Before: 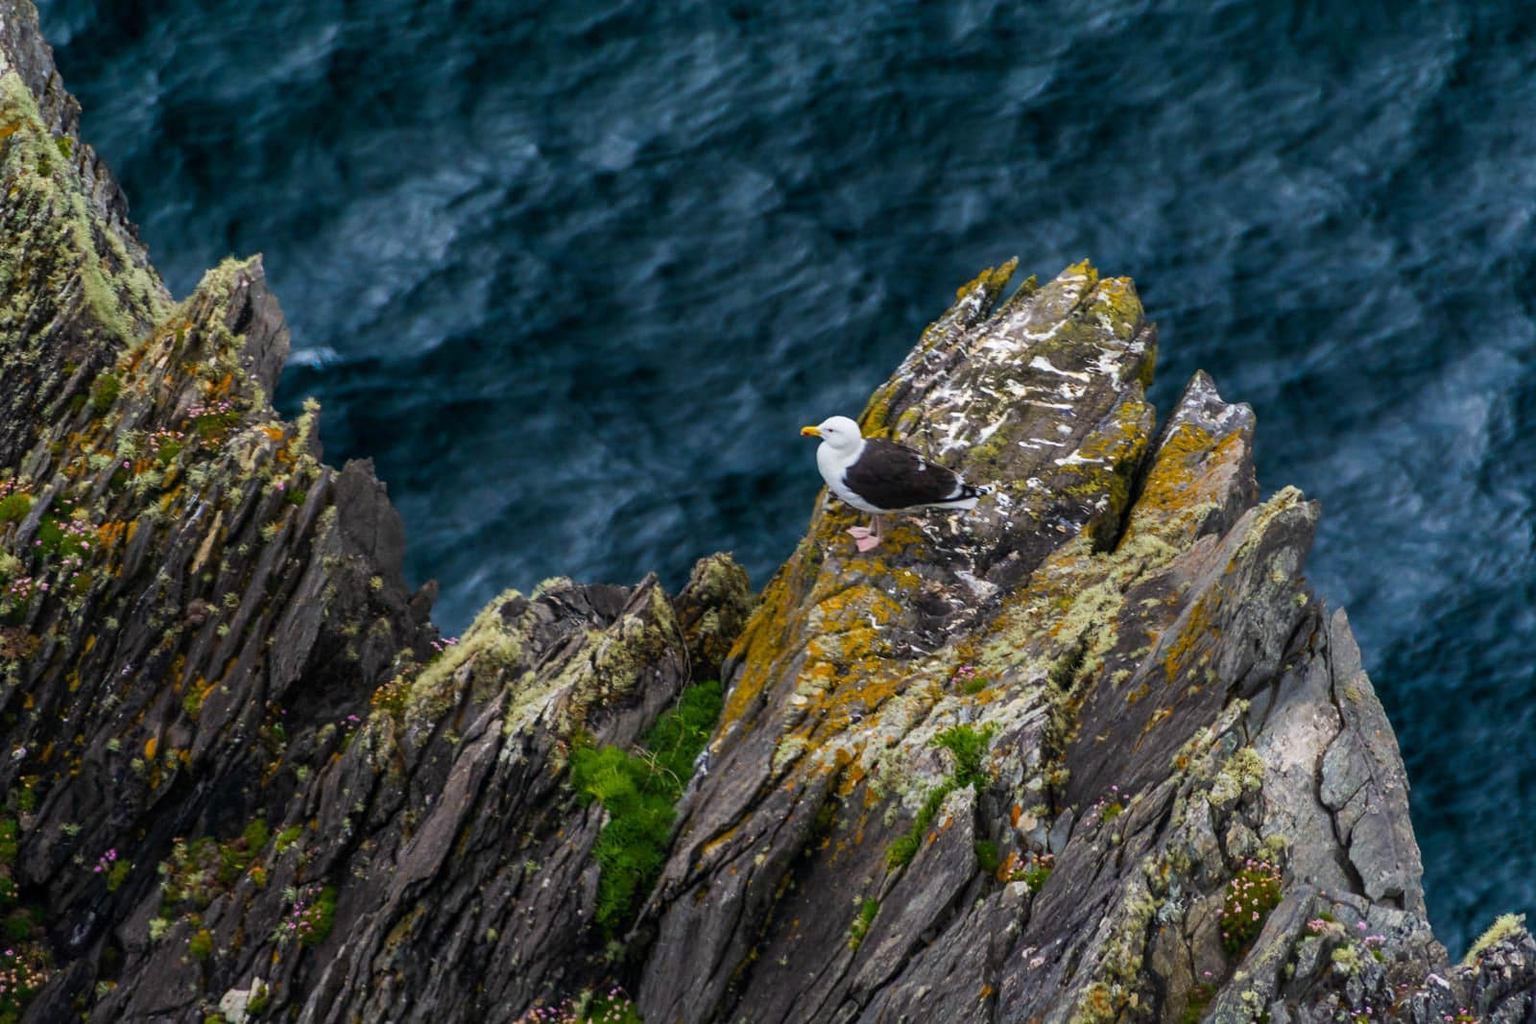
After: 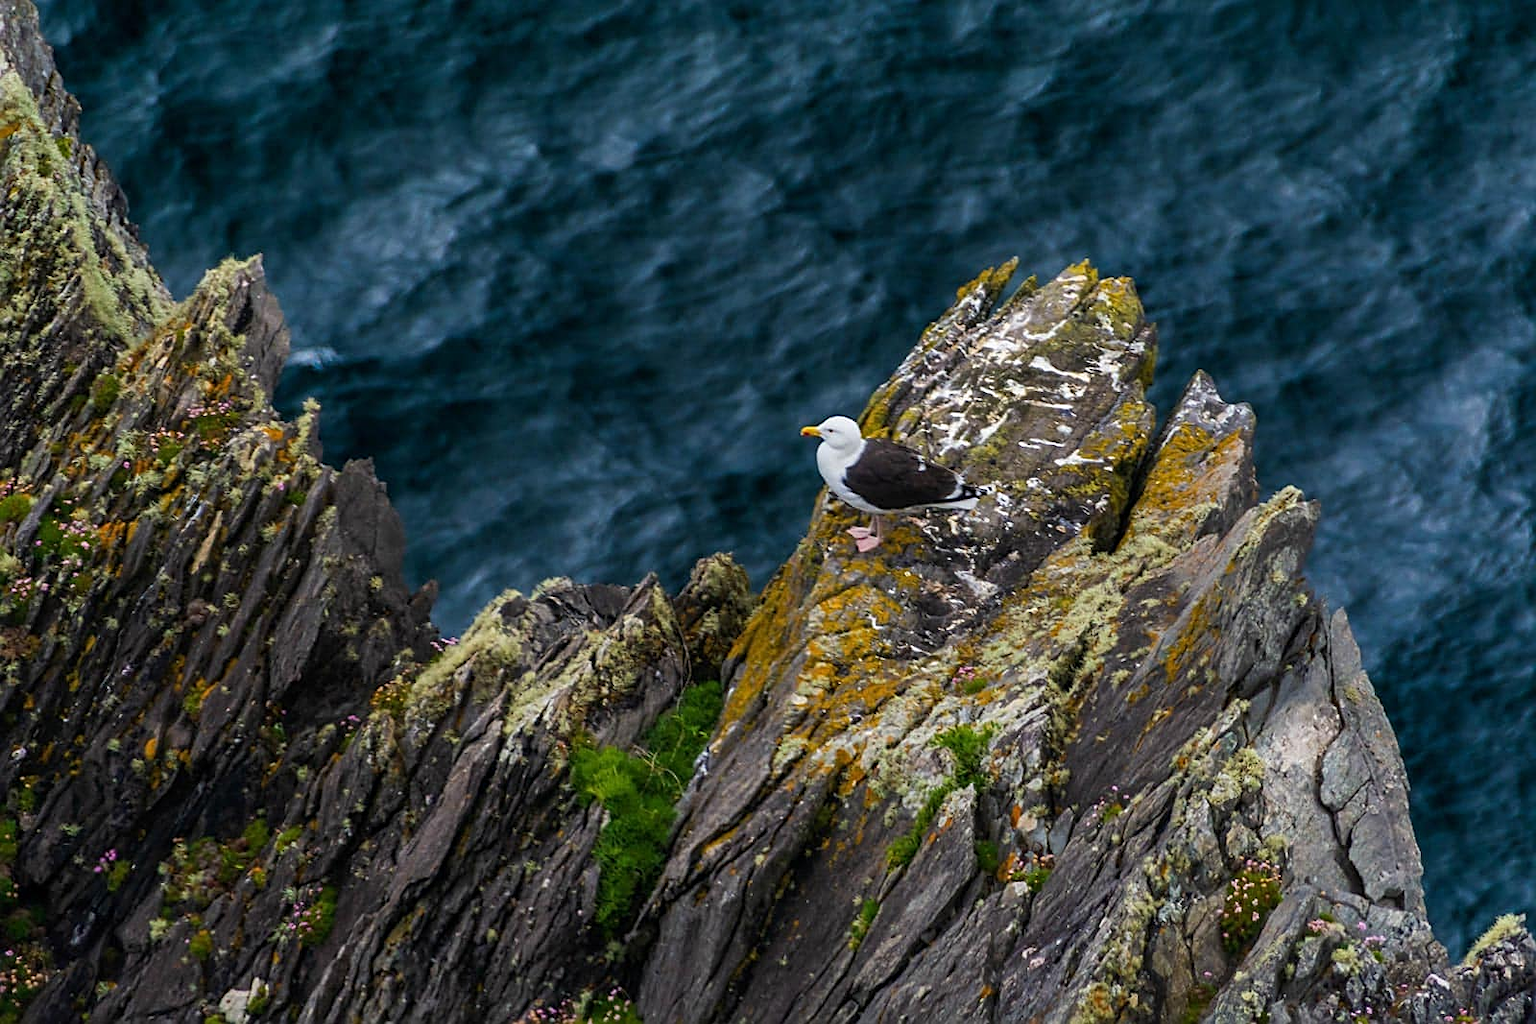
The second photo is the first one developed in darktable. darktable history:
exposure: exposure -0.045 EV, compensate highlight preservation false
sharpen: on, module defaults
